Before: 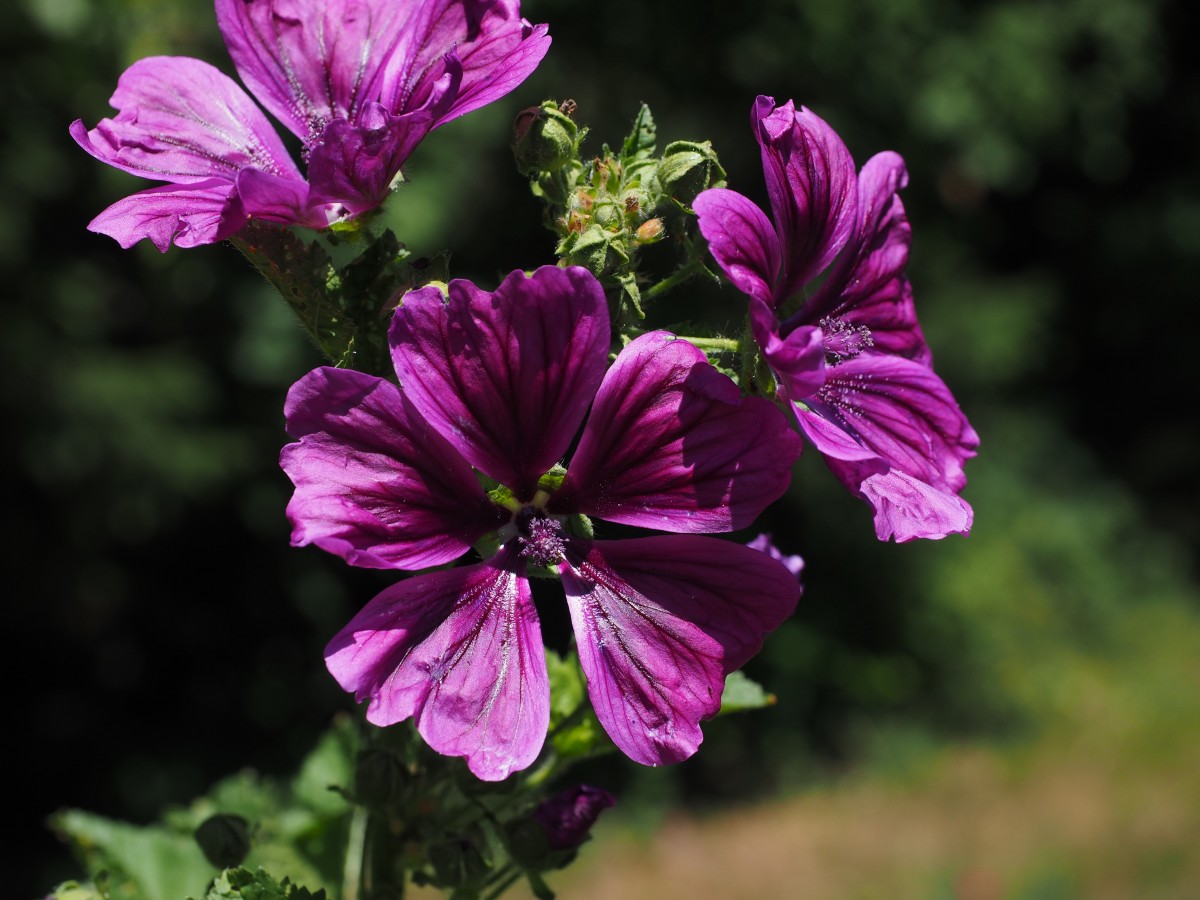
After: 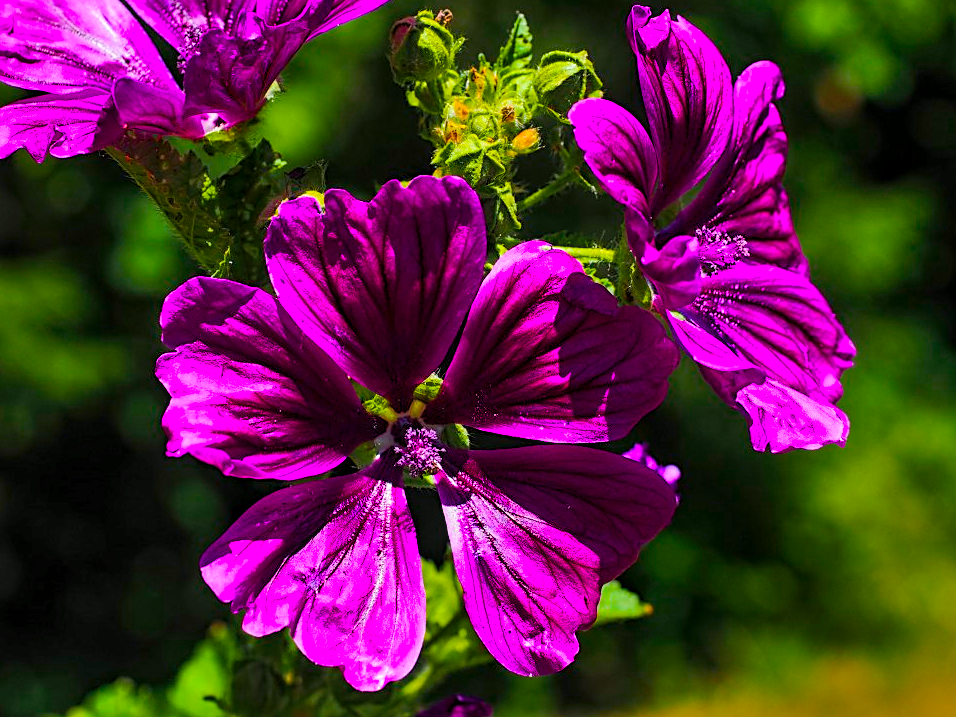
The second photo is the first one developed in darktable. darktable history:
exposure: exposure 0.3 EV, compensate highlight preservation false
local contrast: on, module defaults
crop and rotate: left 10.37%, top 10.033%, right 9.941%, bottom 10.247%
color balance rgb: shadows lift › luminance -19.959%, power › hue 74.74°, linear chroma grading › global chroma 15.192%, perceptual saturation grading › global saturation 99.713%, contrast -10.026%
sharpen: on, module defaults
haze removal: compatibility mode true, adaptive false
shadows and highlights: low approximation 0.01, soften with gaussian
